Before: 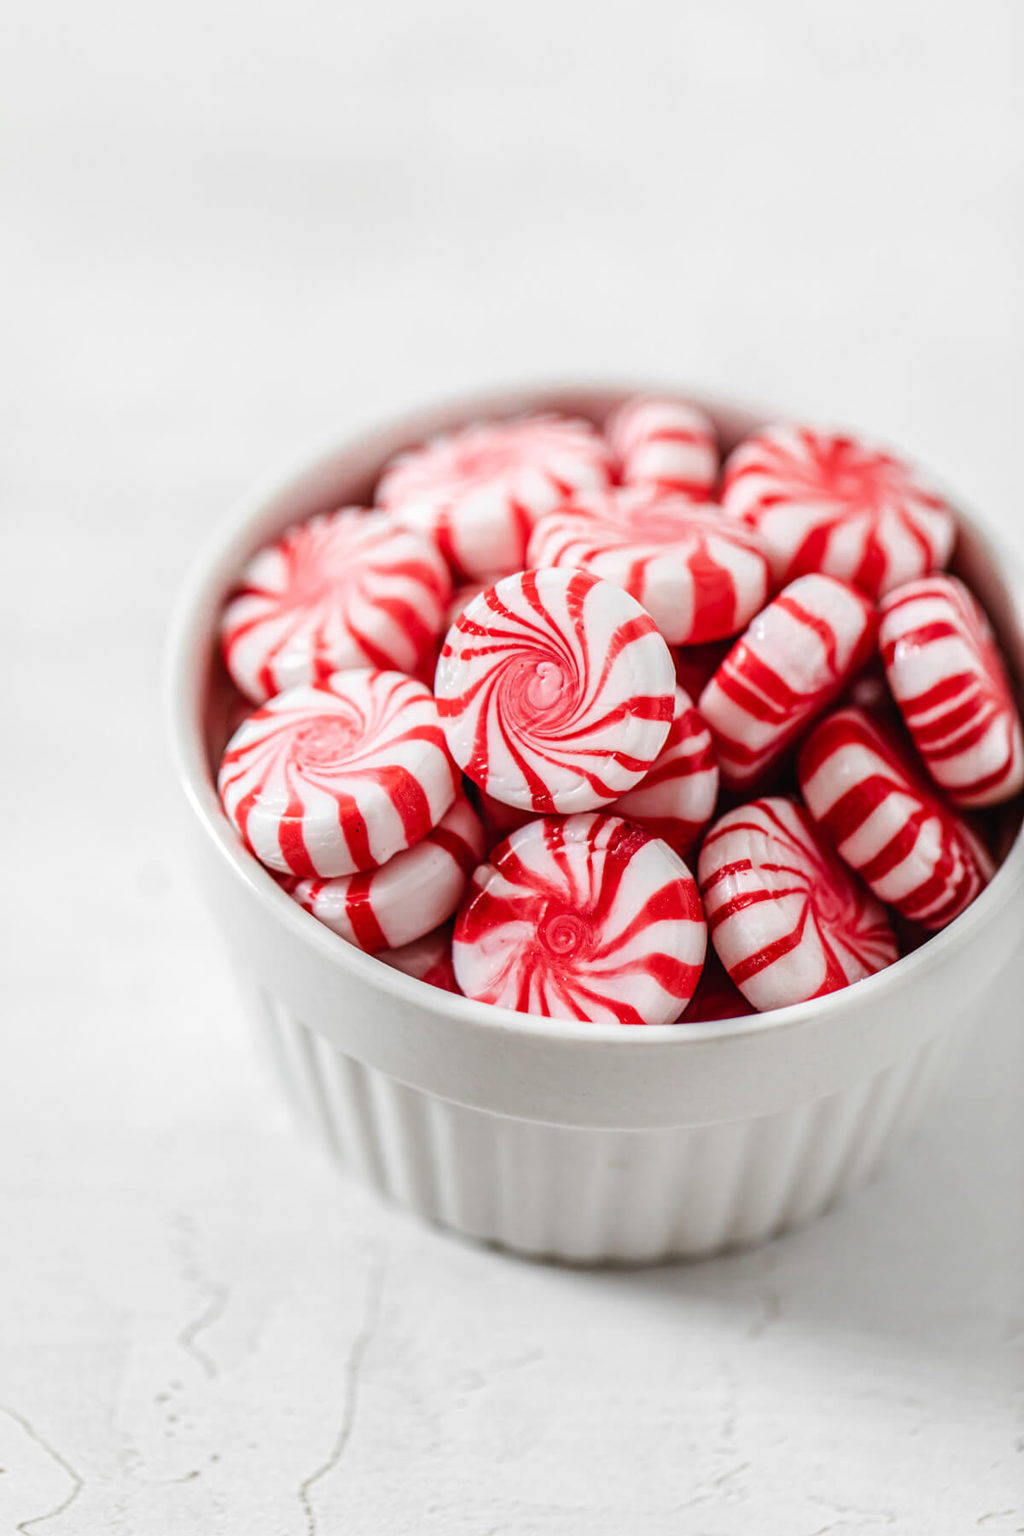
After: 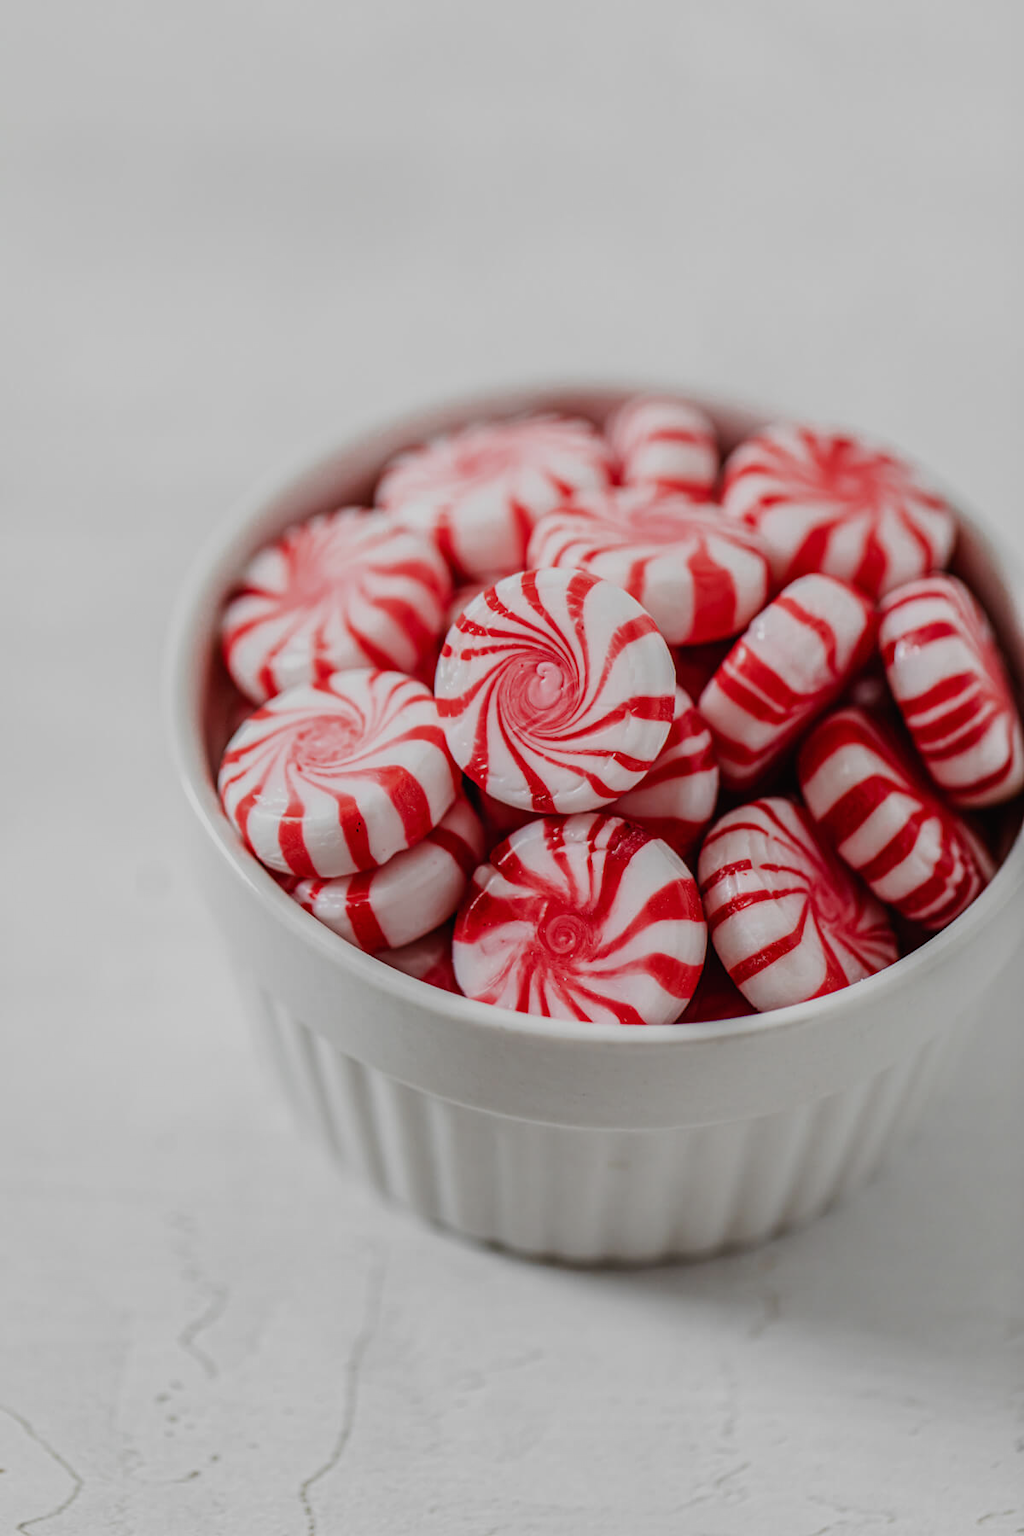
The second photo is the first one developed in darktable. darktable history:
exposure: black level correction 0, exposure -0.686 EV, compensate highlight preservation false
